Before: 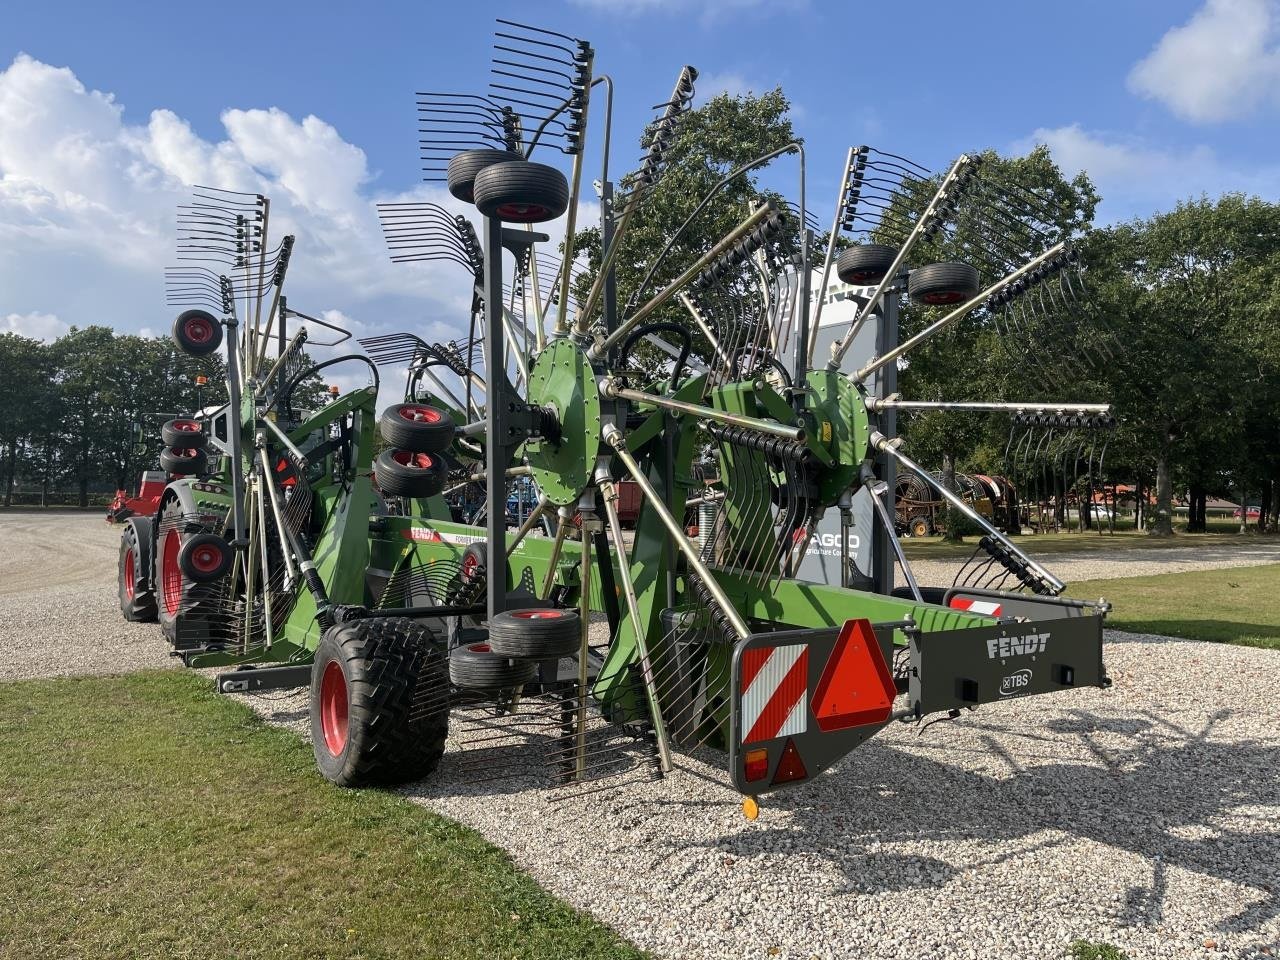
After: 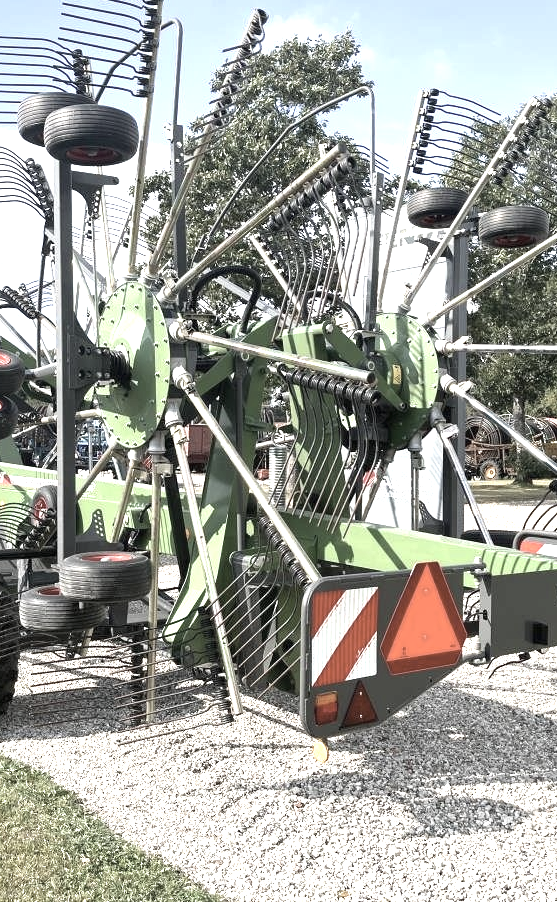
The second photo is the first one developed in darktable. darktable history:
crop: left 33.619%, top 5.966%, right 22.8%
color correction: highlights b* 0.031, saturation 0.503
contrast brightness saturation: saturation -0.067
exposure: black level correction 0, exposure 1.608 EV, compensate exposure bias true, compensate highlight preservation false
